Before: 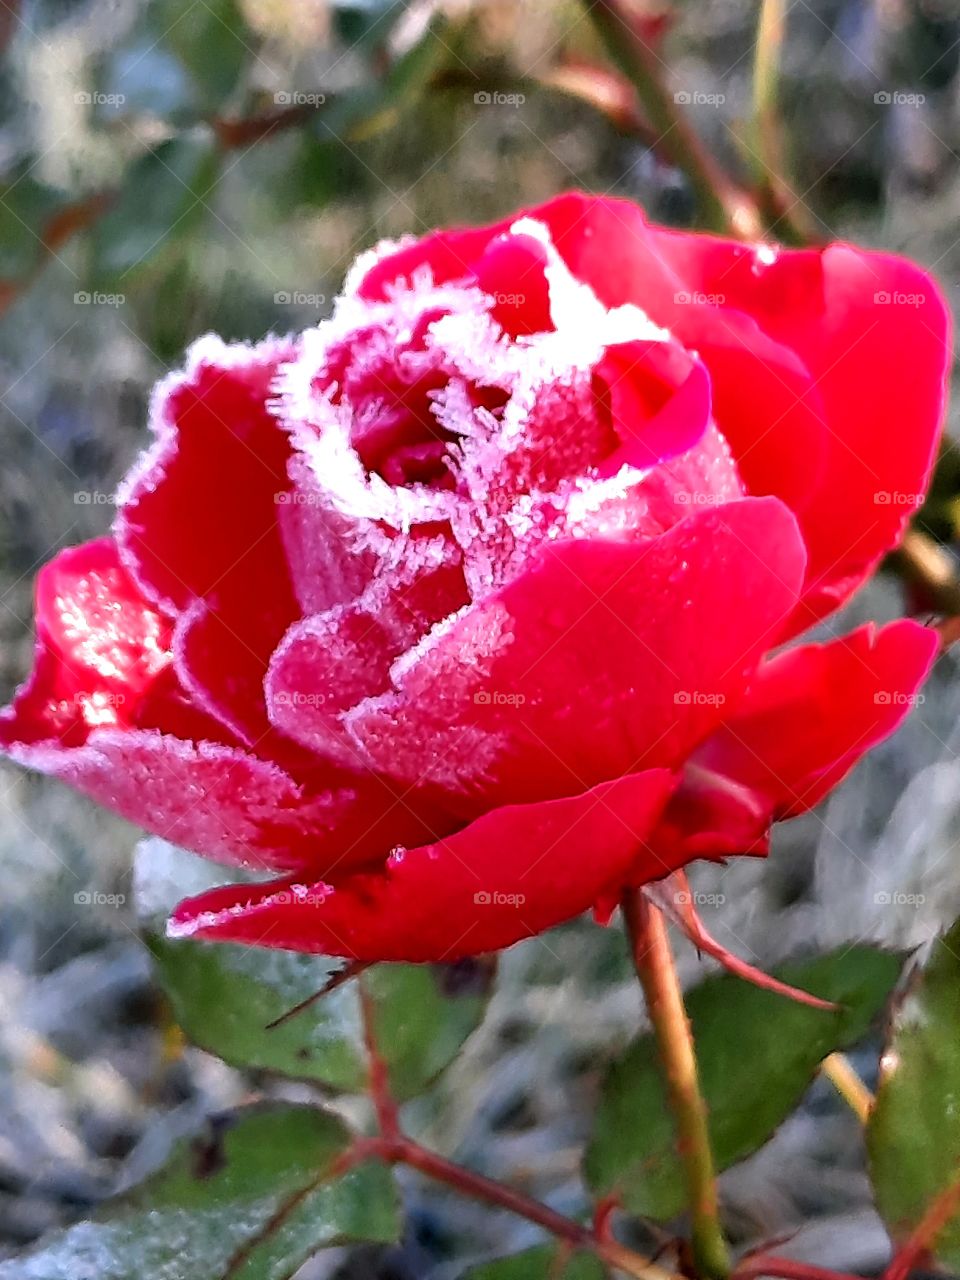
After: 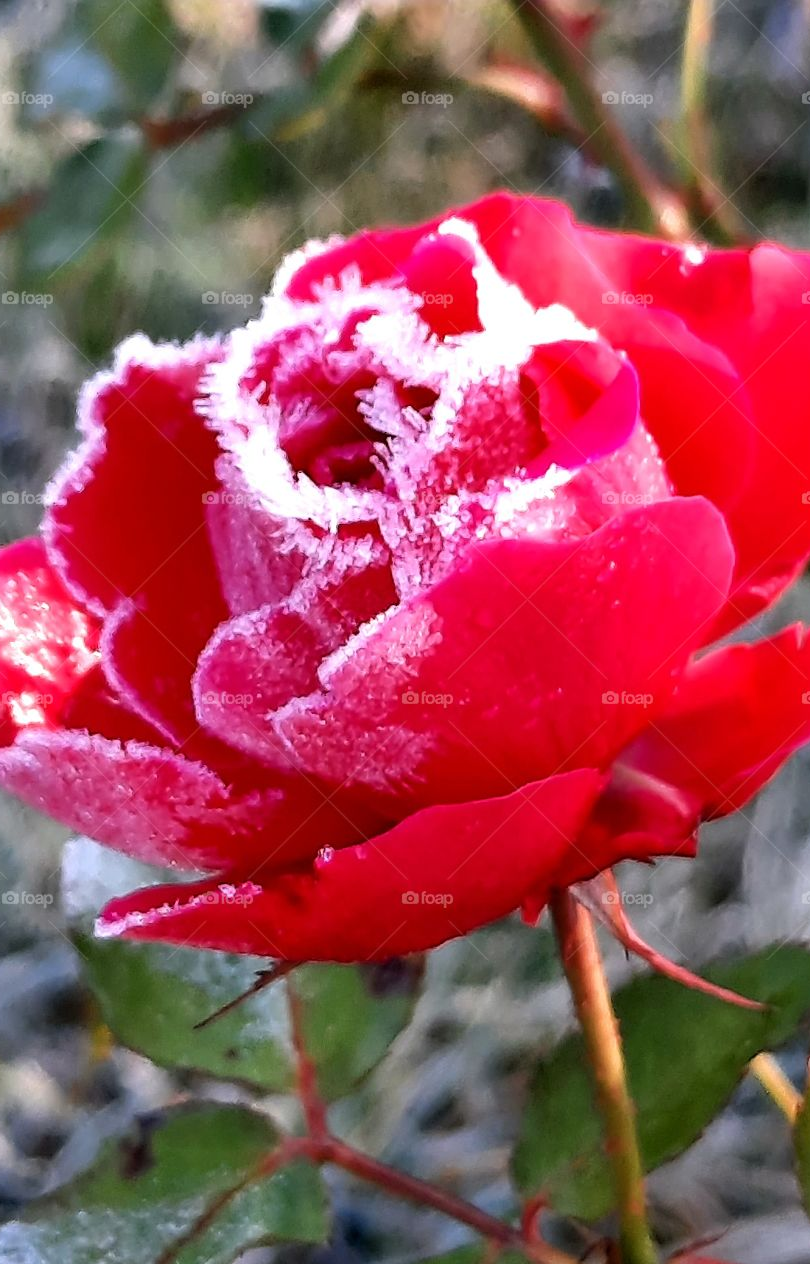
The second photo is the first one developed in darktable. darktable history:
crop: left 7.598%, right 7.873%
exposure: compensate highlight preservation false
